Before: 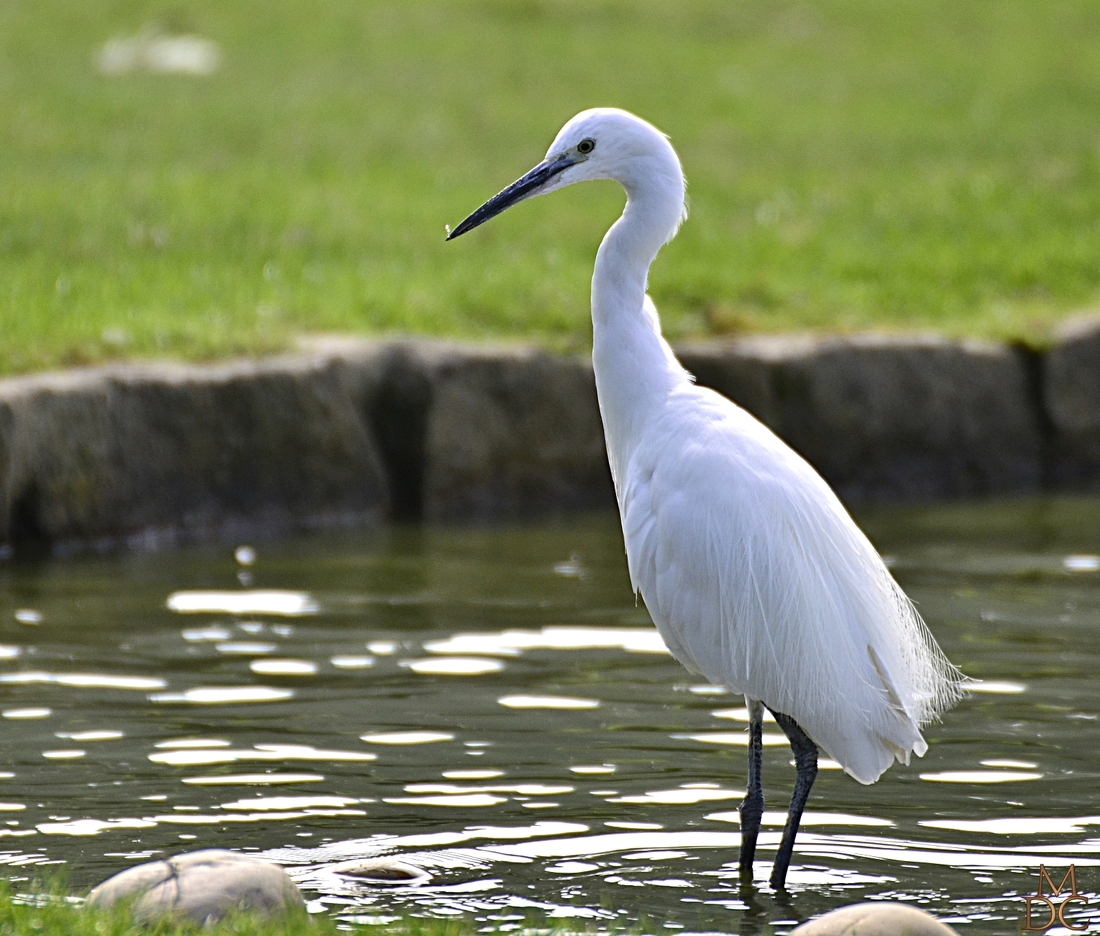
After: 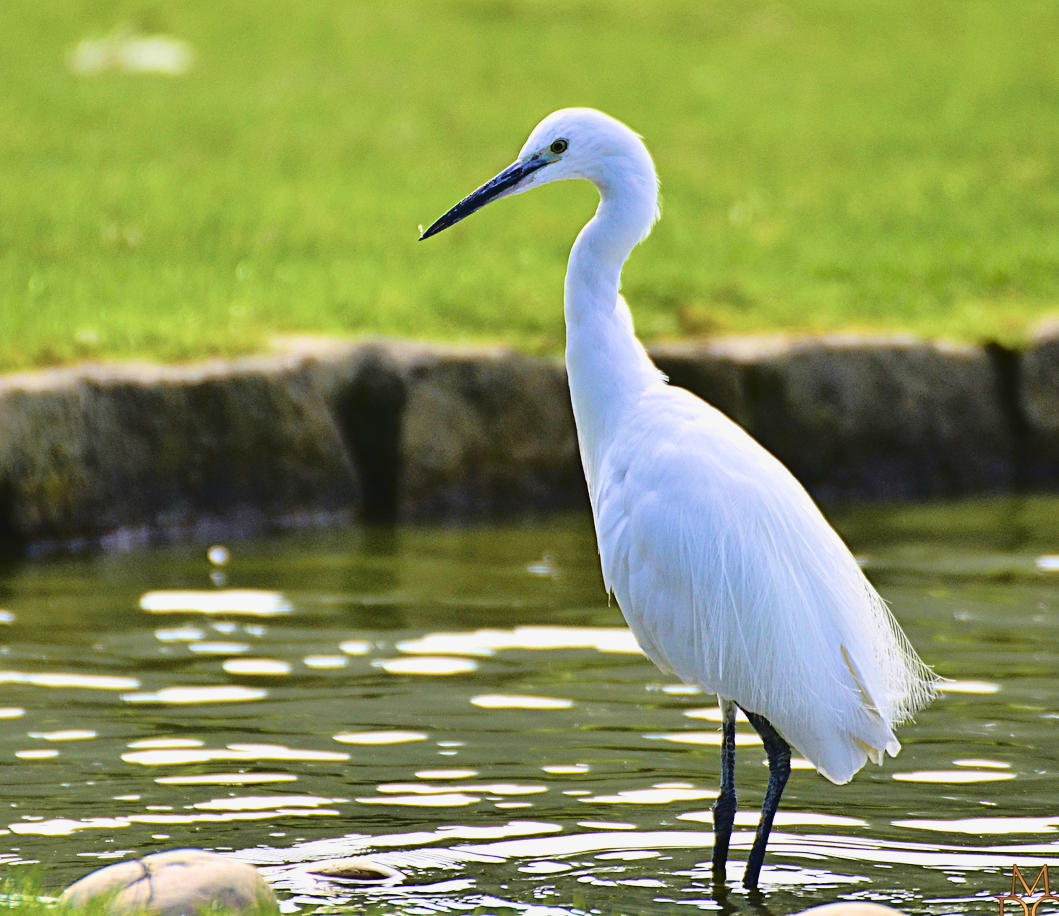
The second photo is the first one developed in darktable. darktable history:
tone curve: curves: ch0 [(0, 0.029) (0.168, 0.142) (0.359, 0.44) (0.469, 0.544) (0.634, 0.722) (0.858, 0.903) (1, 0.968)]; ch1 [(0, 0) (0.437, 0.453) (0.472, 0.47) (0.502, 0.502) (0.54, 0.534) (0.57, 0.592) (0.618, 0.66) (0.699, 0.749) (0.859, 0.899) (1, 1)]; ch2 [(0, 0) (0.33, 0.301) (0.421, 0.443) (0.476, 0.498) (0.505, 0.503) (0.547, 0.557) (0.586, 0.634) (0.608, 0.676) (1, 1)], color space Lab, linked channels, preserve colors none
crop and rotate: left 2.492%, right 1.217%, bottom 2.122%
velvia: strength 74.95%
